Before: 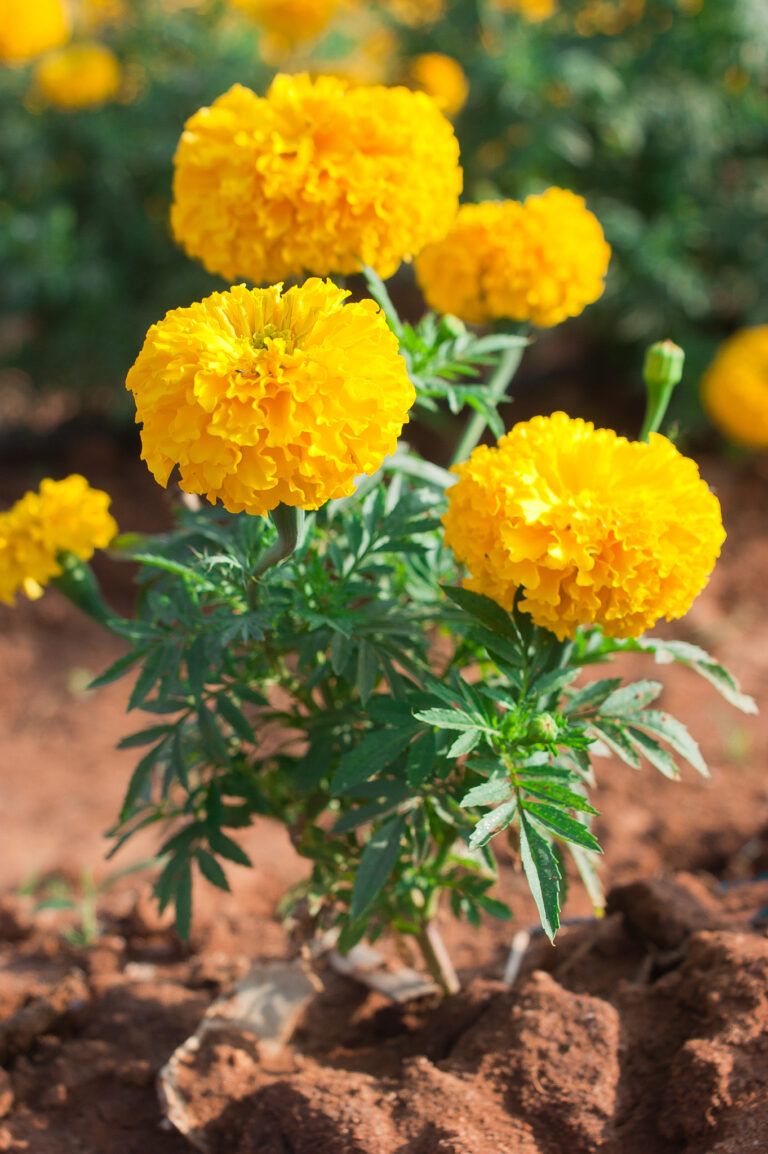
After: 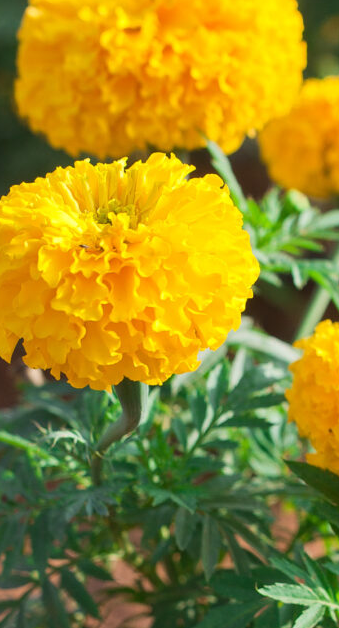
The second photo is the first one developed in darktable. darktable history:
crop: left 20.435%, top 10.867%, right 35.421%, bottom 34.652%
